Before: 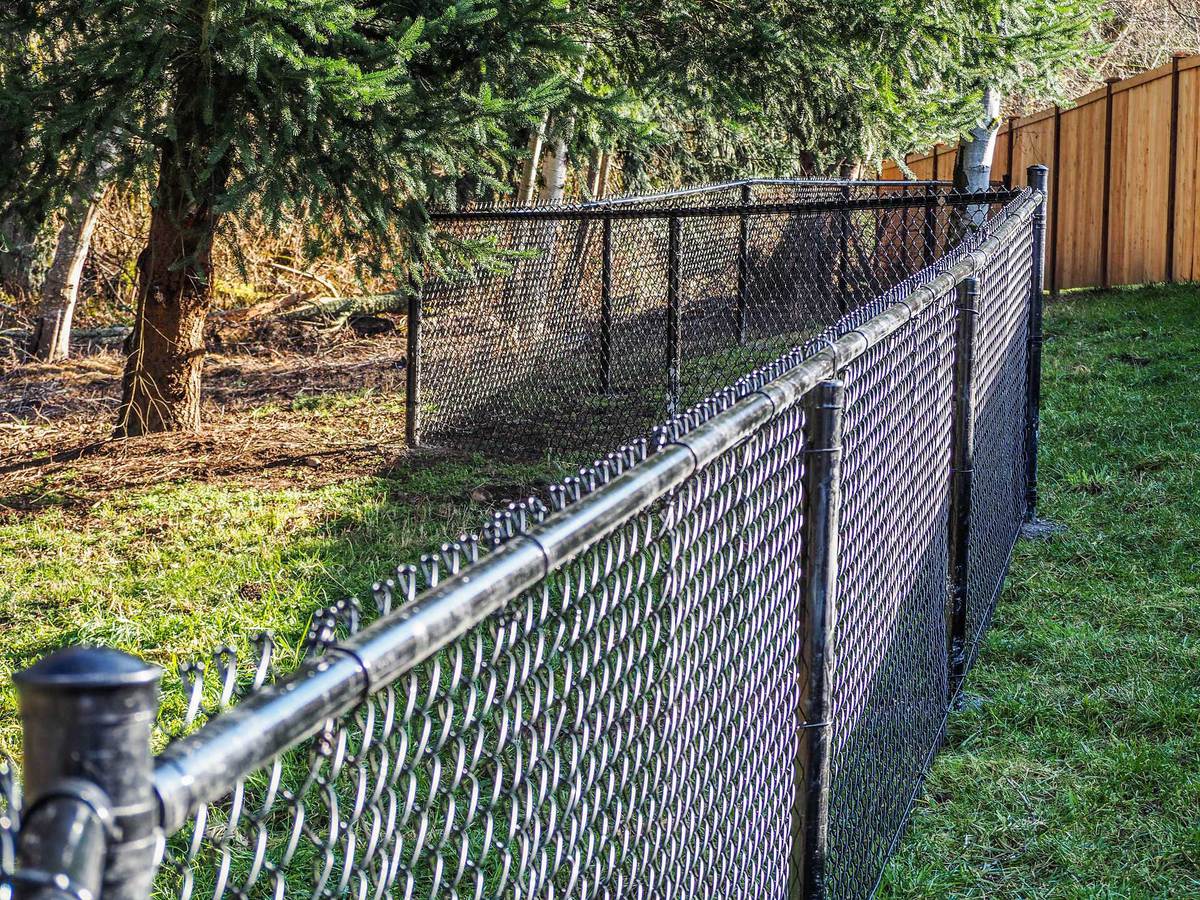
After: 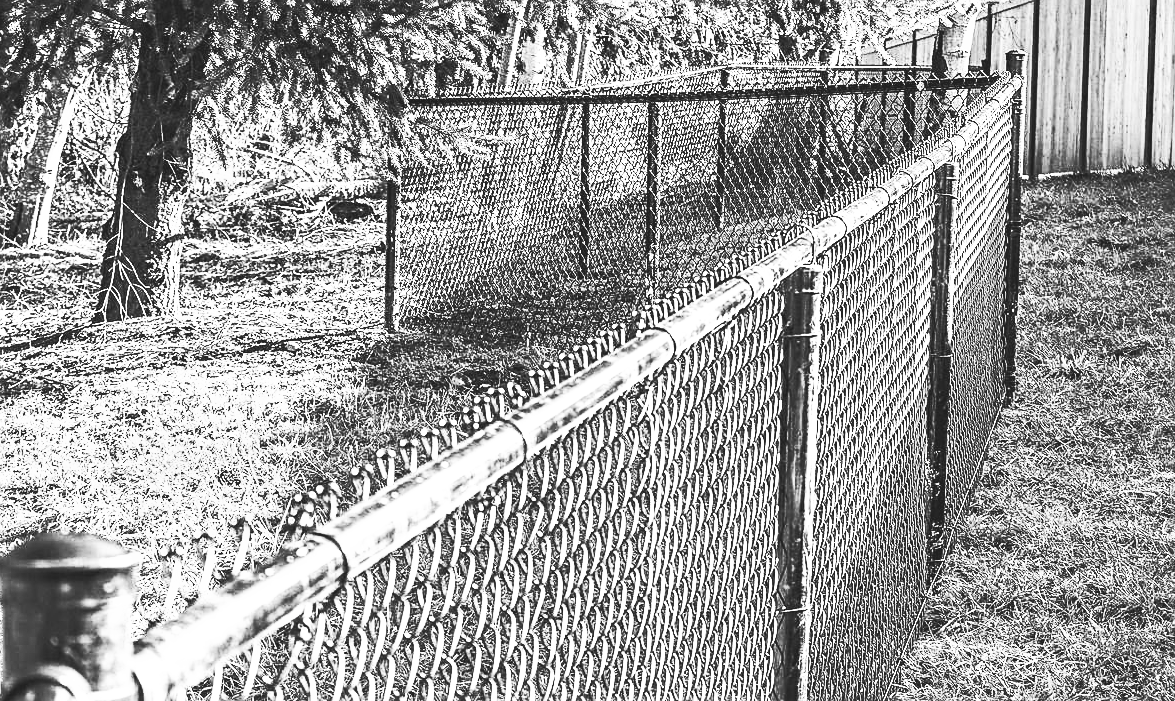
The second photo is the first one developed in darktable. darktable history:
monochrome: on, module defaults
exposure: exposure 0.6 EV, compensate highlight preservation false
sharpen: on, module defaults
crop and rotate: left 1.814%, top 12.818%, right 0.25%, bottom 9.225%
base curve: curves: ch0 [(0, 0.015) (0.085, 0.116) (0.134, 0.298) (0.19, 0.545) (0.296, 0.764) (0.599, 0.982) (1, 1)], preserve colors none
